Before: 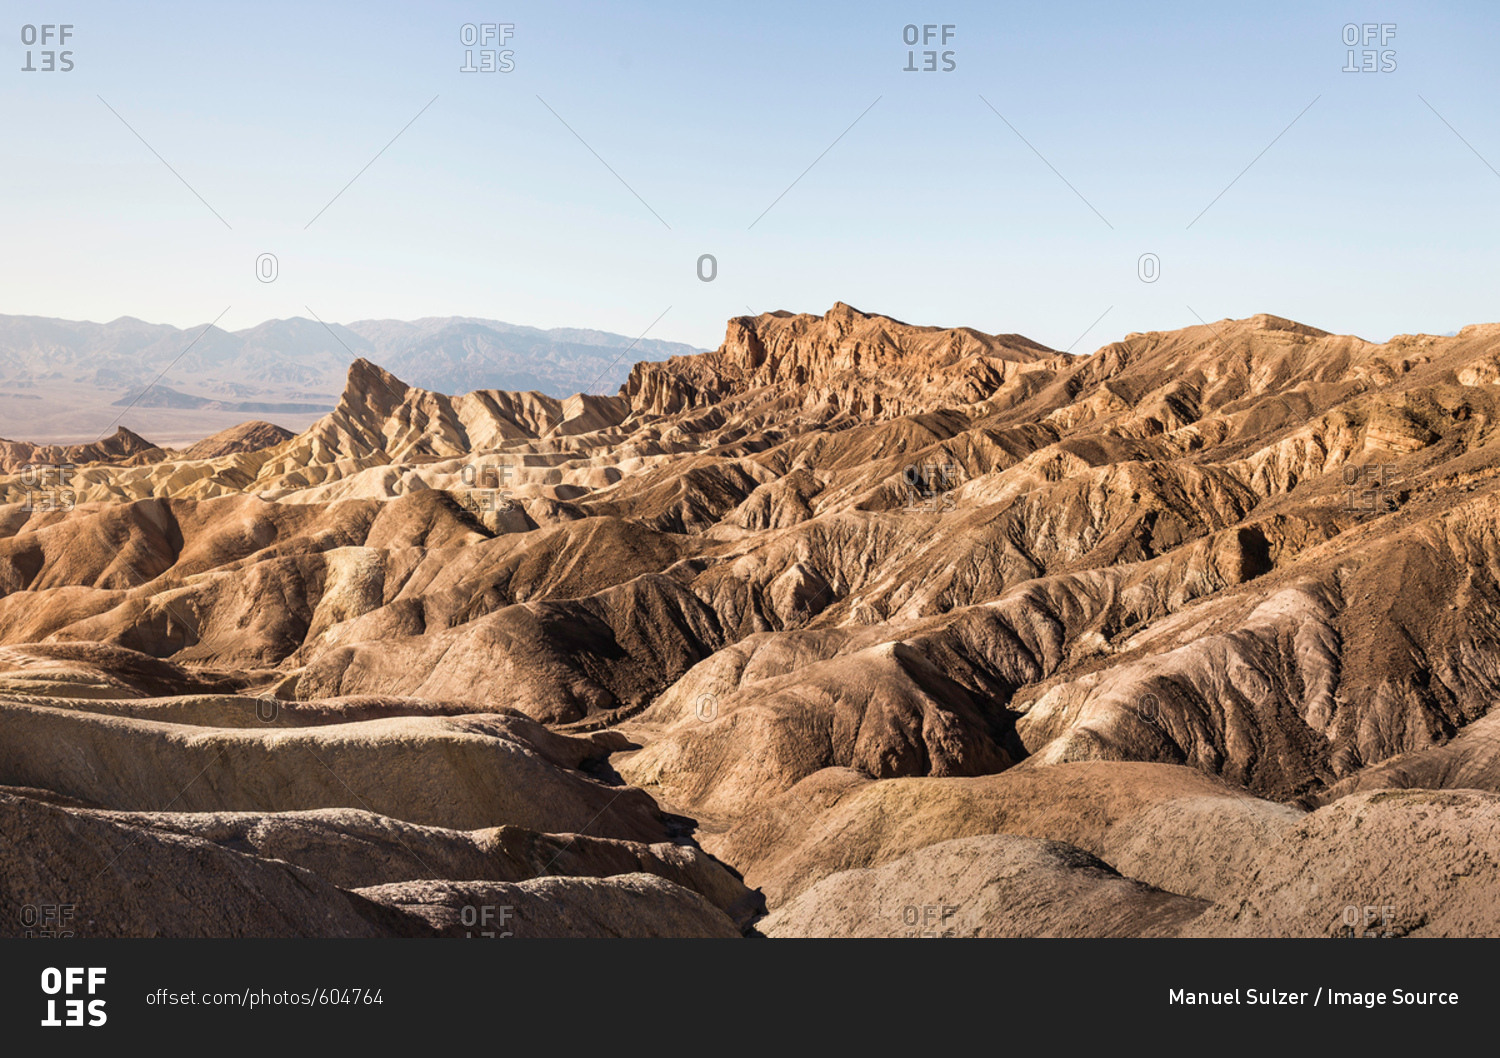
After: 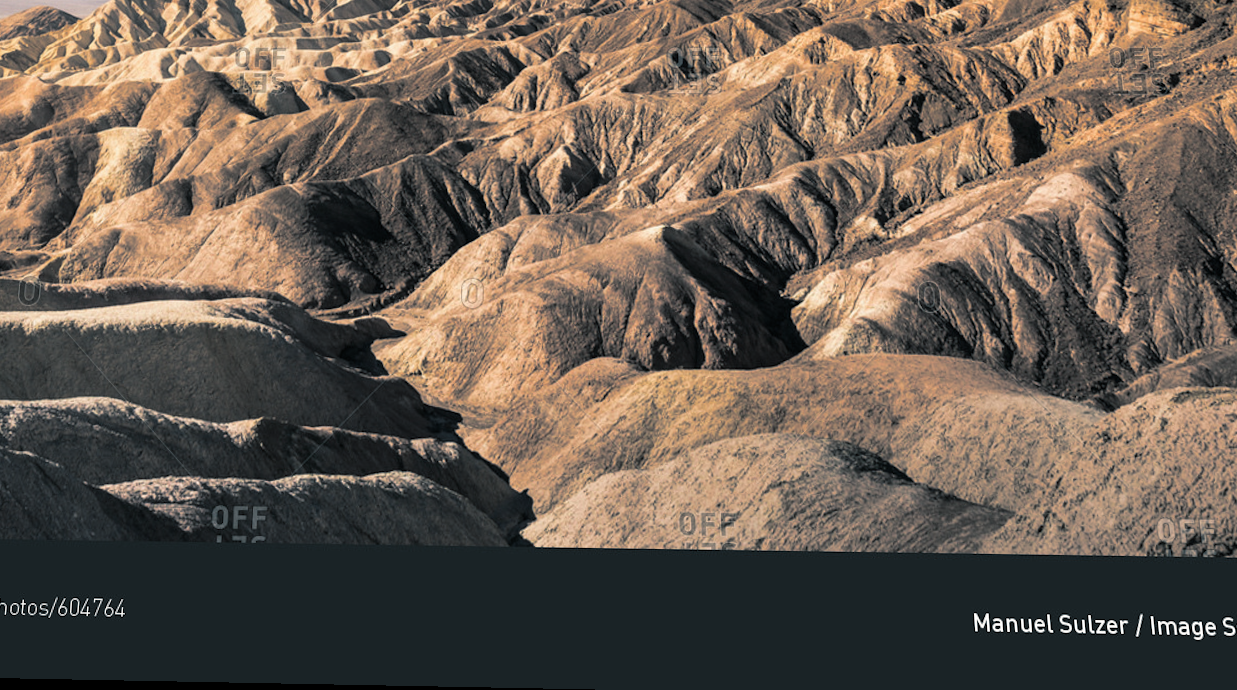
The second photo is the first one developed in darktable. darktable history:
crop and rotate: left 17.299%, top 35.115%, right 7.015%, bottom 1.024%
split-toning: shadows › hue 205.2°, shadows › saturation 0.29, highlights › hue 50.4°, highlights › saturation 0.38, balance -49.9
rotate and perspective: rotation 0.128°, lens shift (vertical) -0.181, lens shift (horizontal) -0.044, shear 0.001, automatic cropping off
